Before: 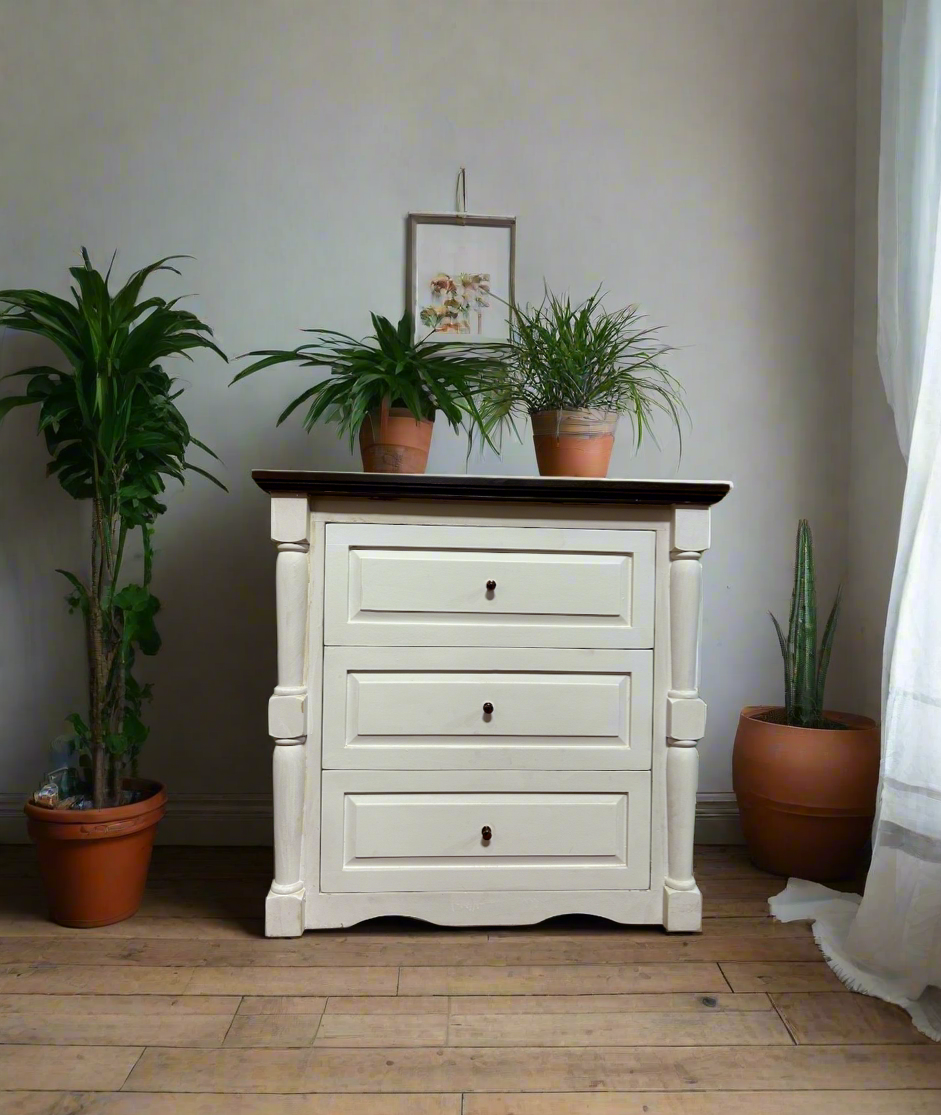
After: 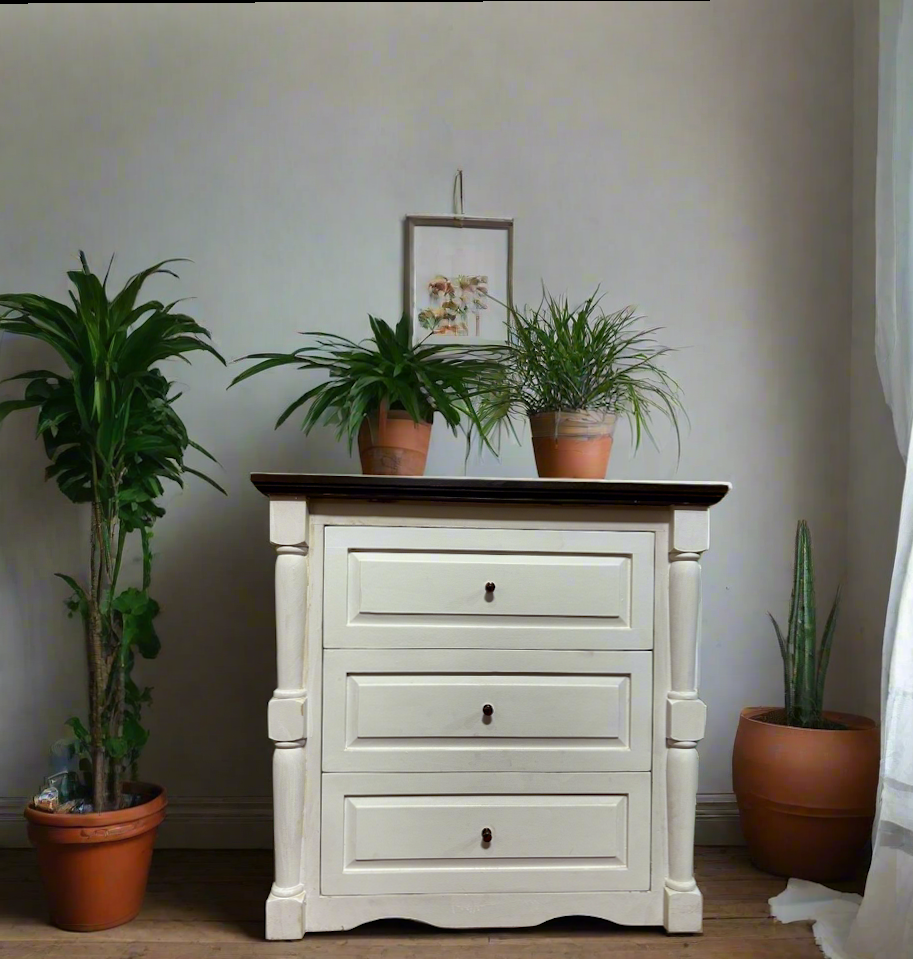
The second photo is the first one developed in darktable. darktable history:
crop and rotate: angle 0.252°, left 0.387%, right 3.039%, bottom 14.275%
shadows and highlights: white point adjustment 0.145, highlights -70.46, shadows color adjustment 99.14%, highlights color adjustment 0.874%, soften with gaussian
